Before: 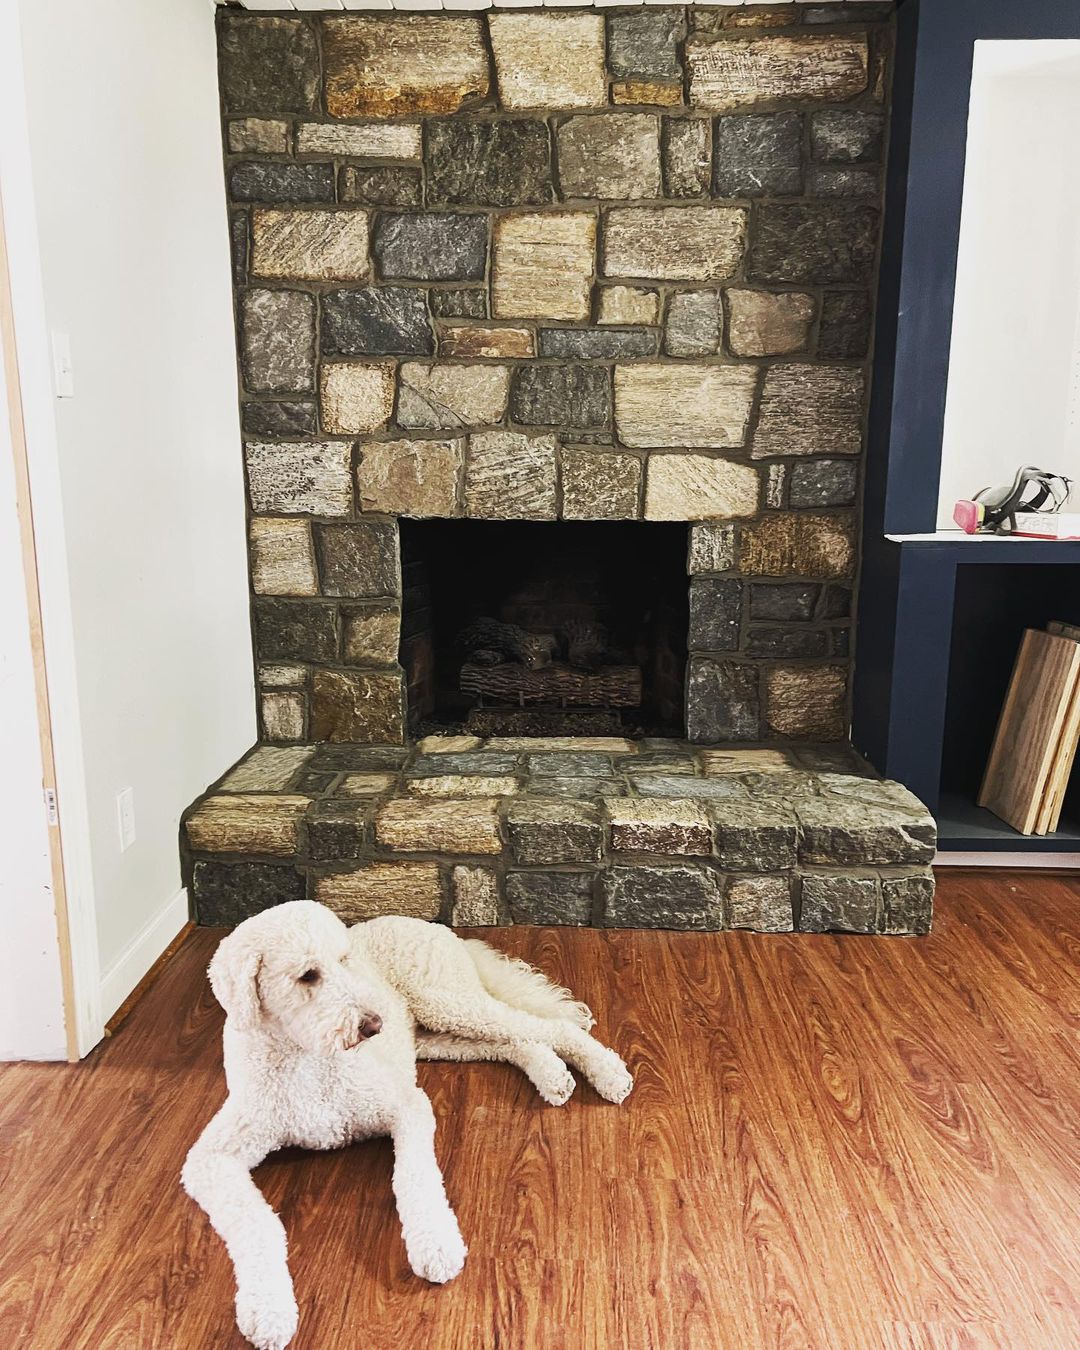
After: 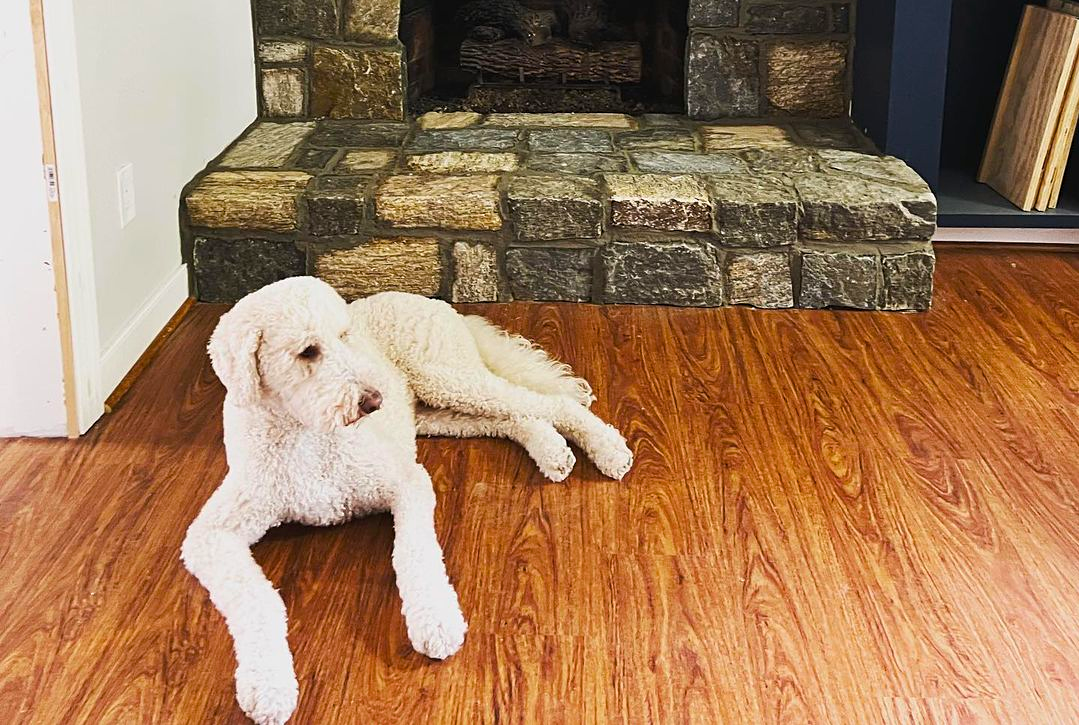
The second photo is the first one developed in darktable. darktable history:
sharpen: amount 0.2
color balance rgb: perceptual saturation grading › global saturation 20%, global vibrance 20%
crop and rotate: top 46.237%
